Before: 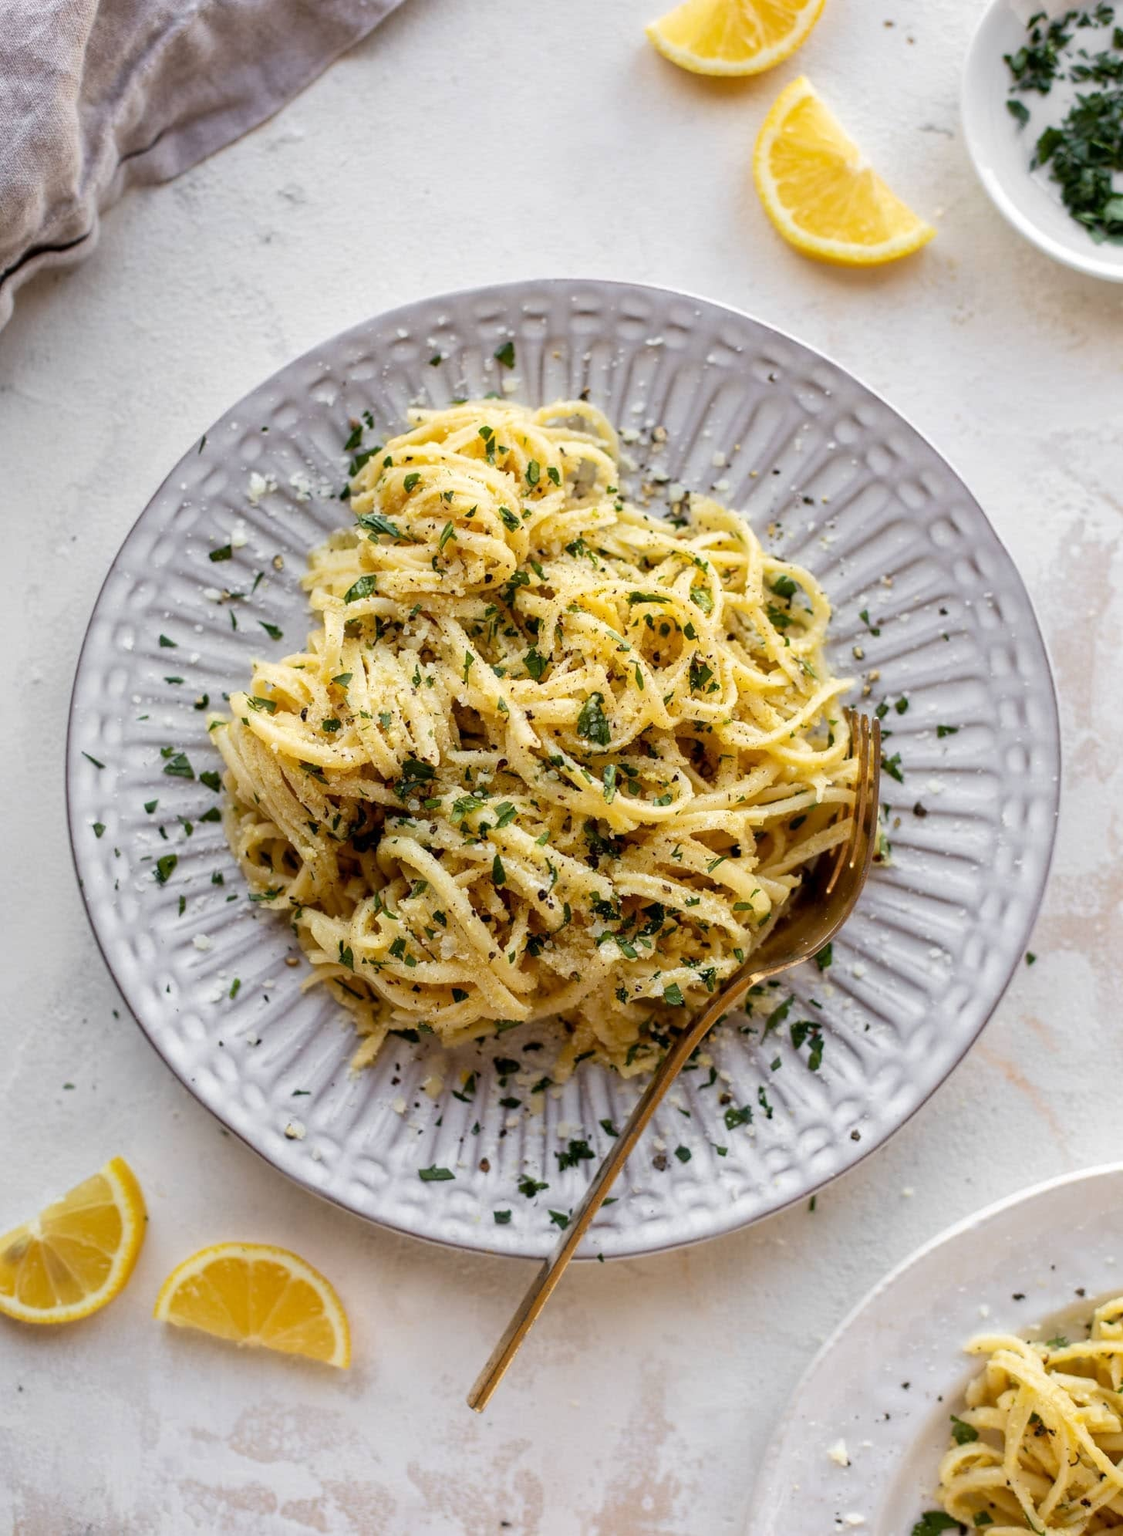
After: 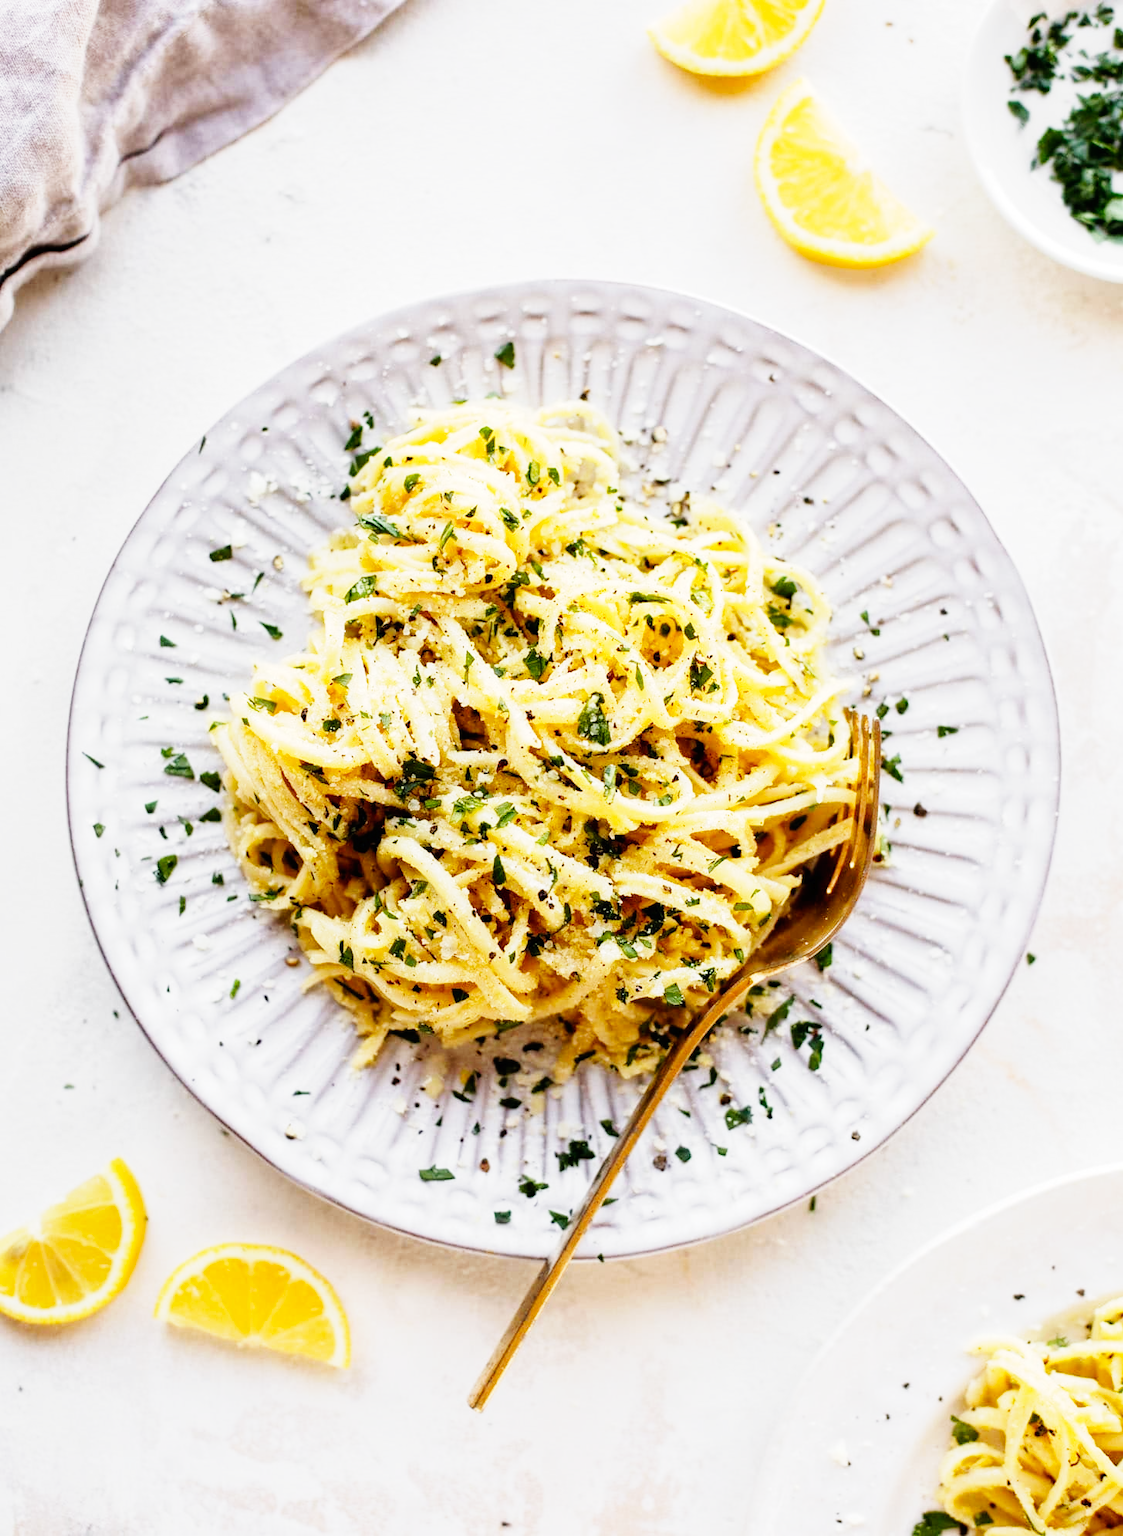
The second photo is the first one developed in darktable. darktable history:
base curve: curves: ch0 [(0, 0) (0, 0.001) (0.001, 0.001) (0.004, 0.002) (0.007, 0.004) (0.015, 0.013) (0.033, 0.045) (0.052, 0.096) (0.075, 0.17) (0.099, 0.241) (0.163, 0.42) (0.219, 0.55) (0.259, 0.616) (0.327, 0.722) (0.365, 0.765) (0.522, 0.873) (0.547, 0.881) (0.689, 0.919) (0.826, 0.952) (1, 1)], preserve colors none
tone equalizer: on, module defaults
